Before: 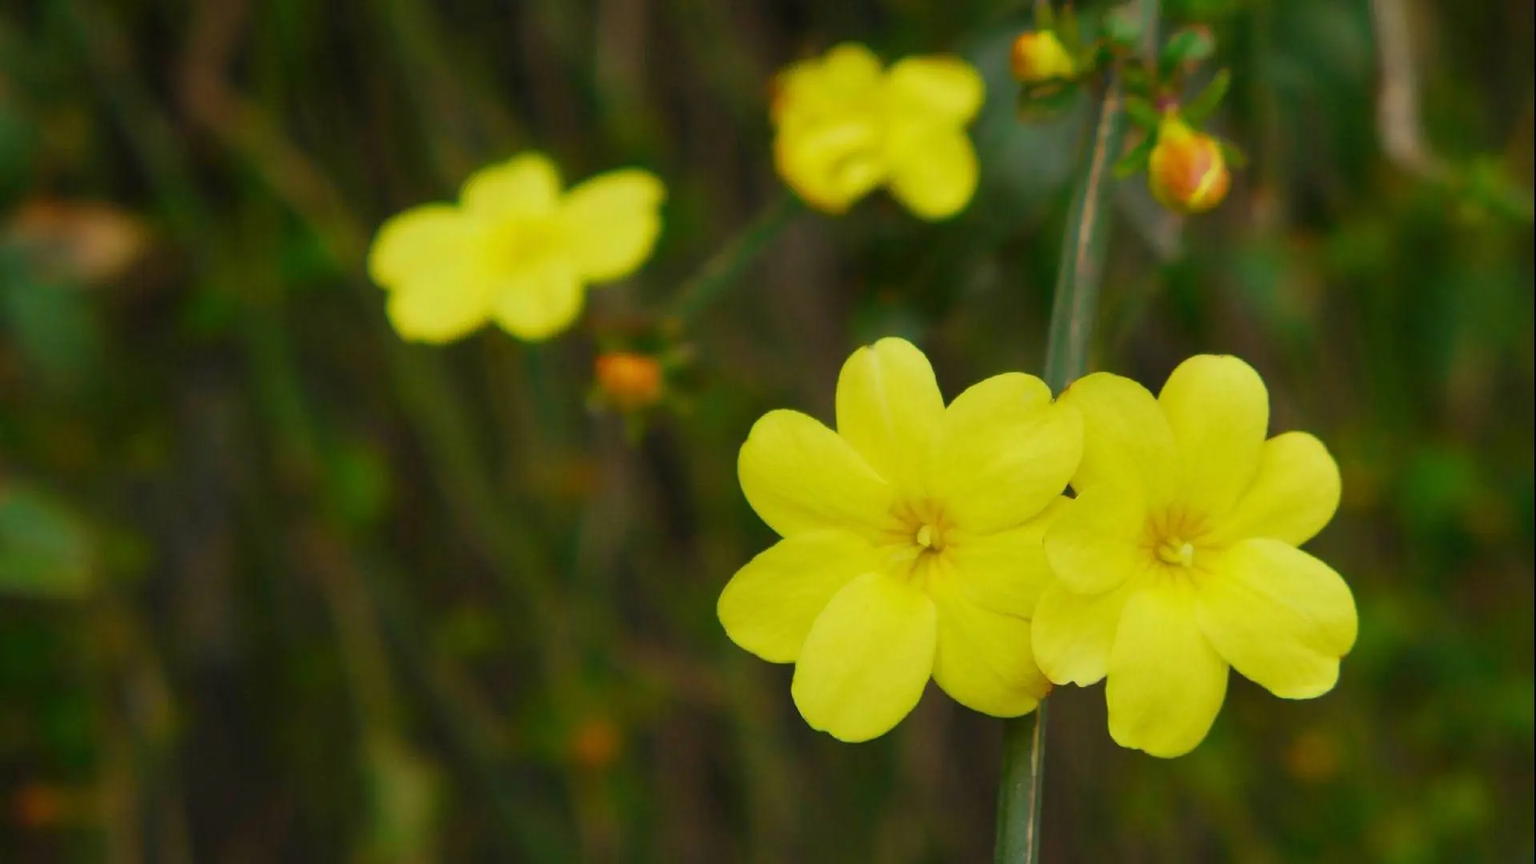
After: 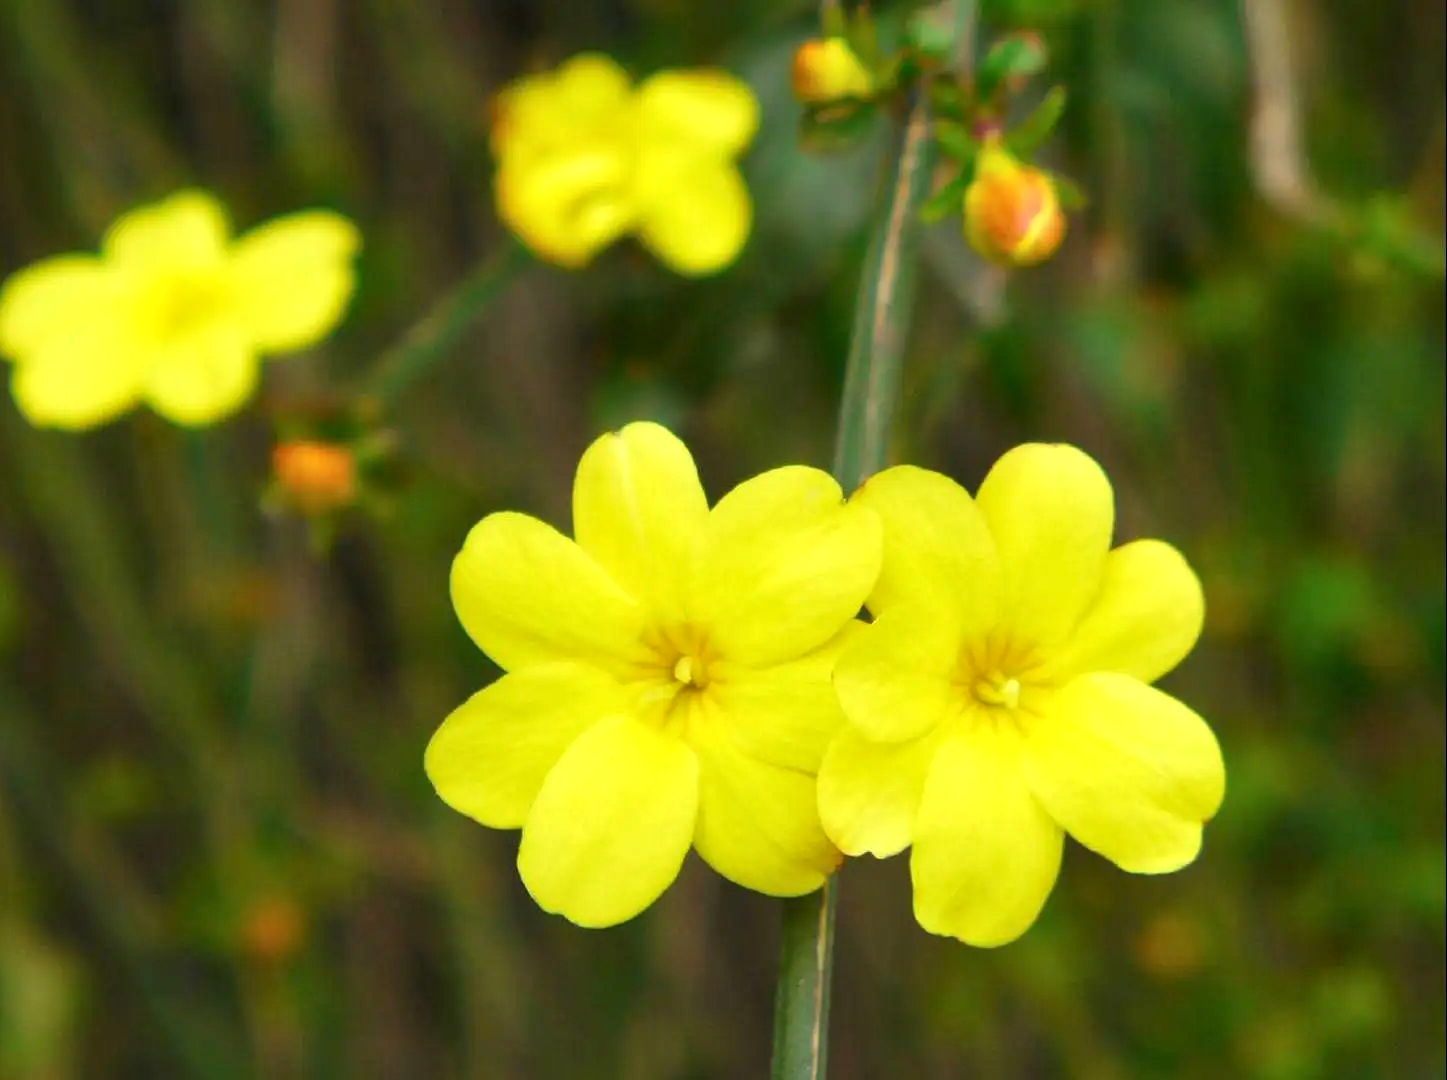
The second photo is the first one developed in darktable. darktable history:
local contrast: mode bilateral grid, contrast 20, coarseness 50, detail 120%, midtone range 0.2
crop and rotate: left 24.6%
exposure: exposure 0.636 EV, compensate highlight preservation false
